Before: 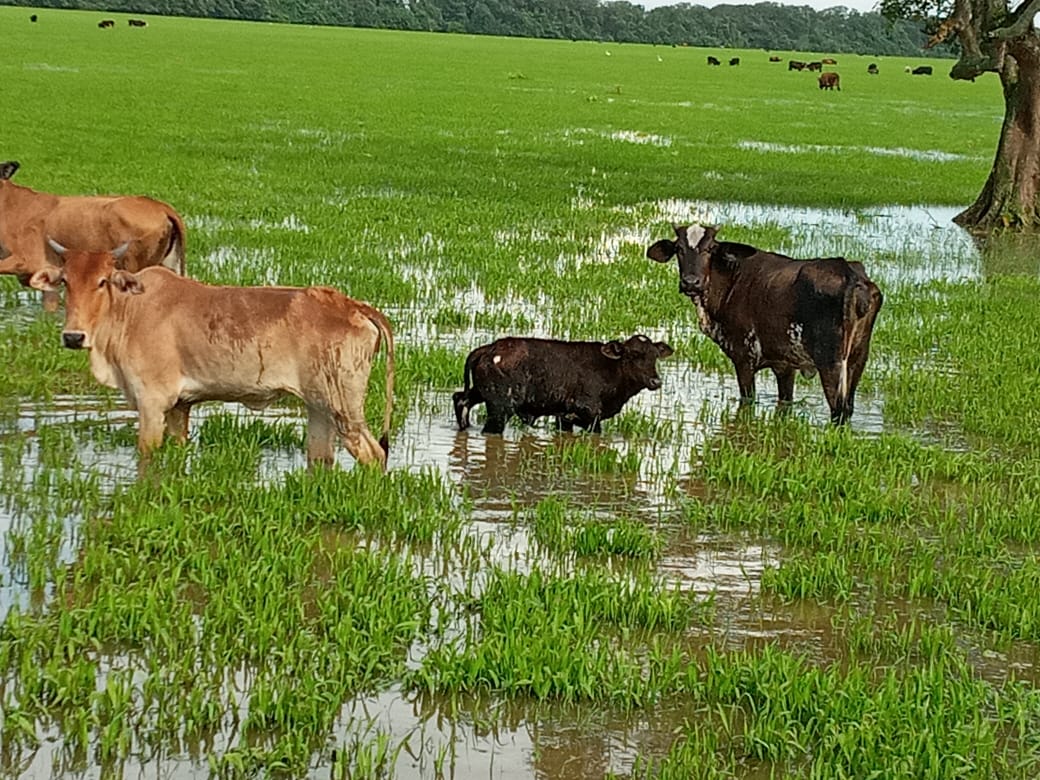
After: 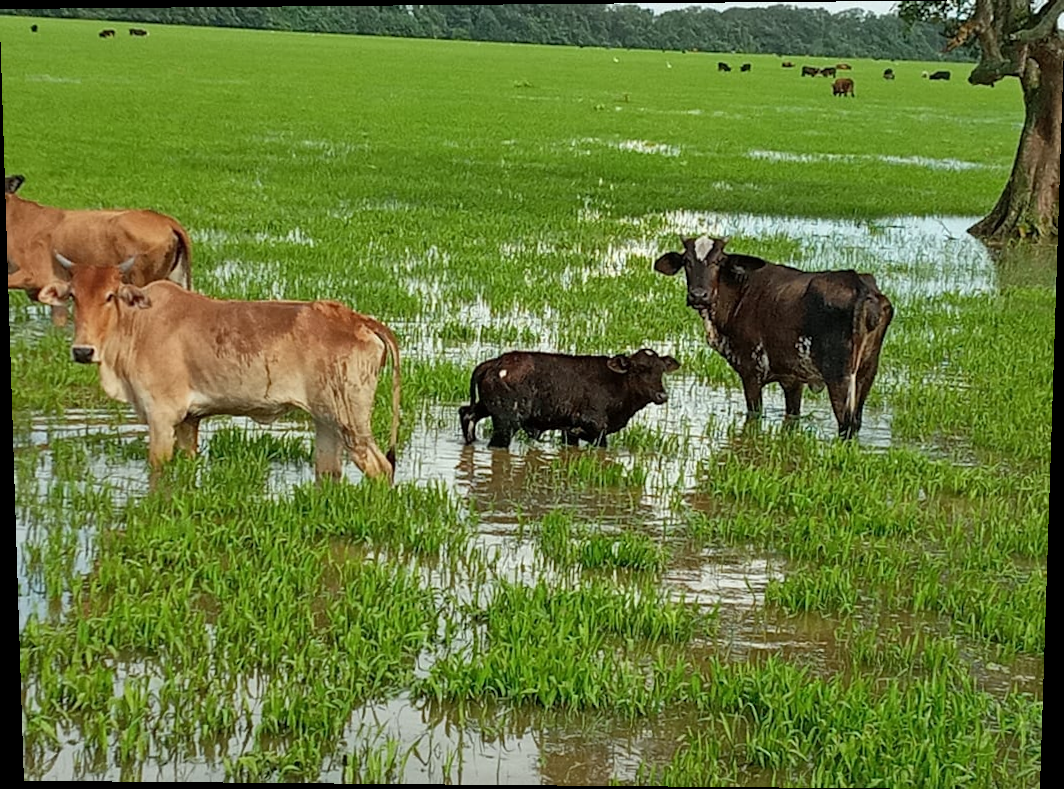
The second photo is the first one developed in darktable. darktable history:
shadows and highlights: shadows 25, highlights -25
white balance: red 0.978, blue 0.999
rotate and perspective: lens shift (vertical) 0.048, lens shift (horizontal) -0.024, automatic cropping off
